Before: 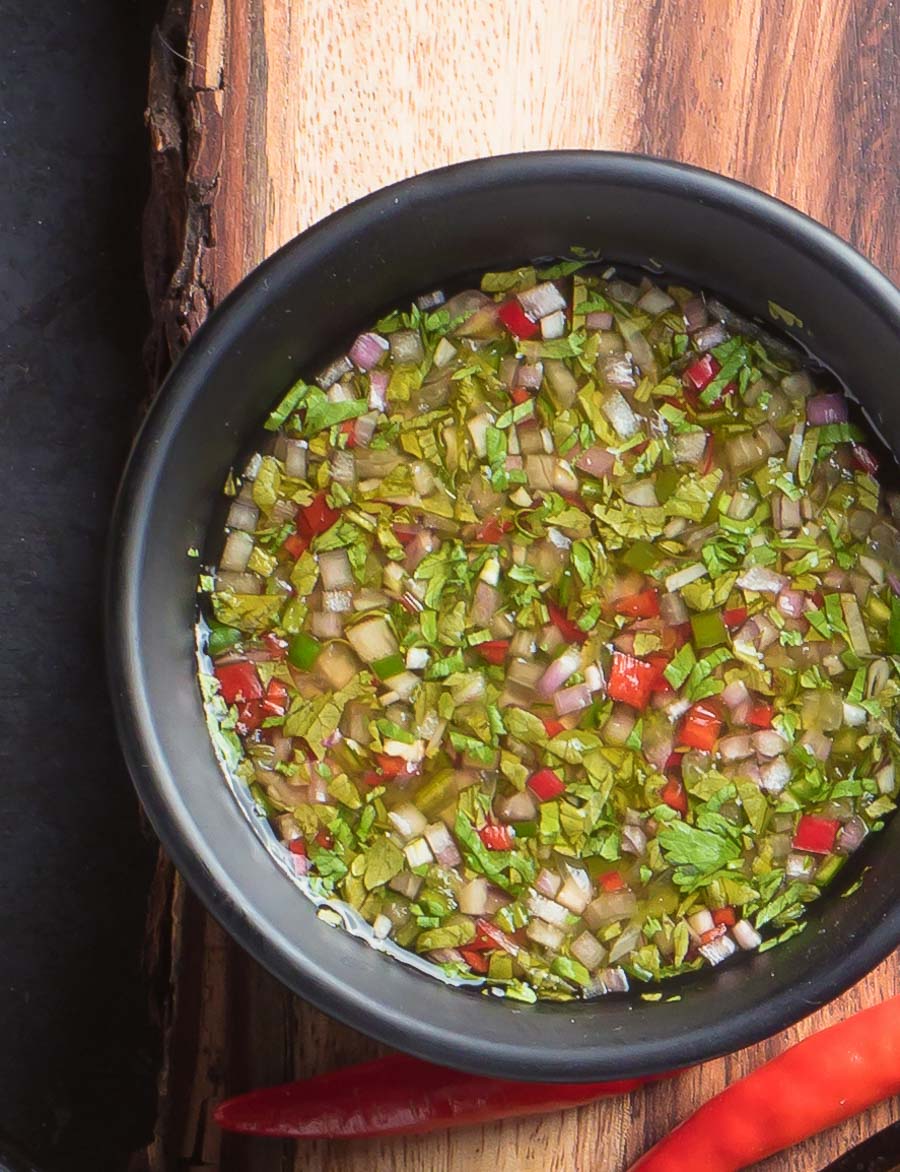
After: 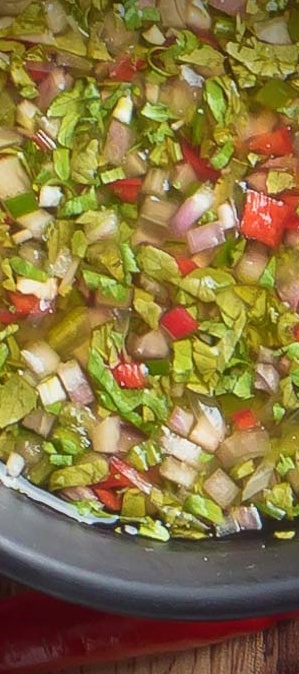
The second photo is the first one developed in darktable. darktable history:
crop: left 40.787%, top 39.472%, right 25.935%, bottom 2.988%
vignetting: fall-off start 99.4%, brightness -0.573, saturation 0, width/height ratio 1.32
